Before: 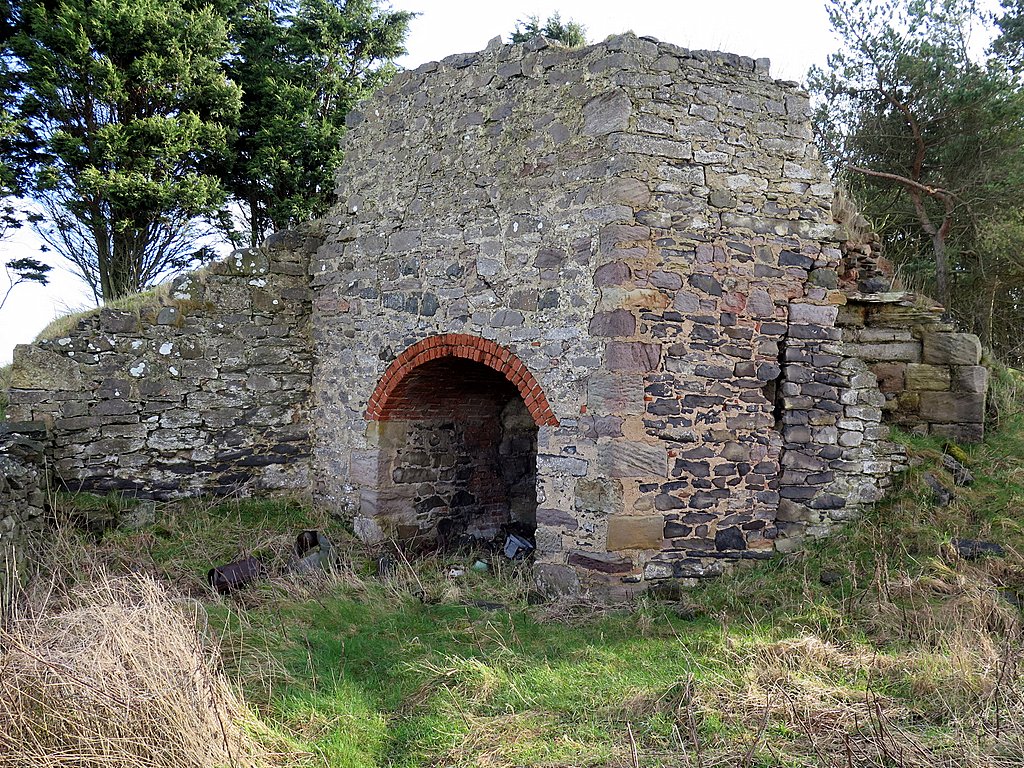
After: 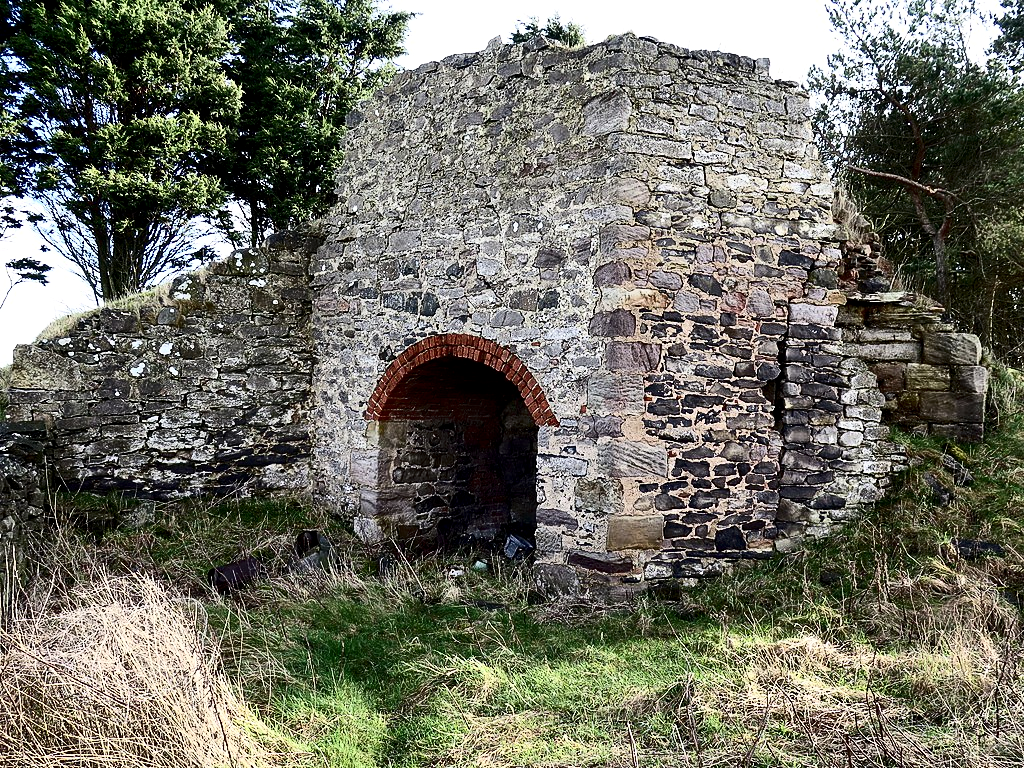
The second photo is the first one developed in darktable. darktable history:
contrast brightness saturation: contrast 0.5, saturation -0.1
white balance: emerald 1
local contrast: highlights 100%, shadows 100%, detail 120%, midtone range 0.2
shadows and highlights: soften with gaussian
